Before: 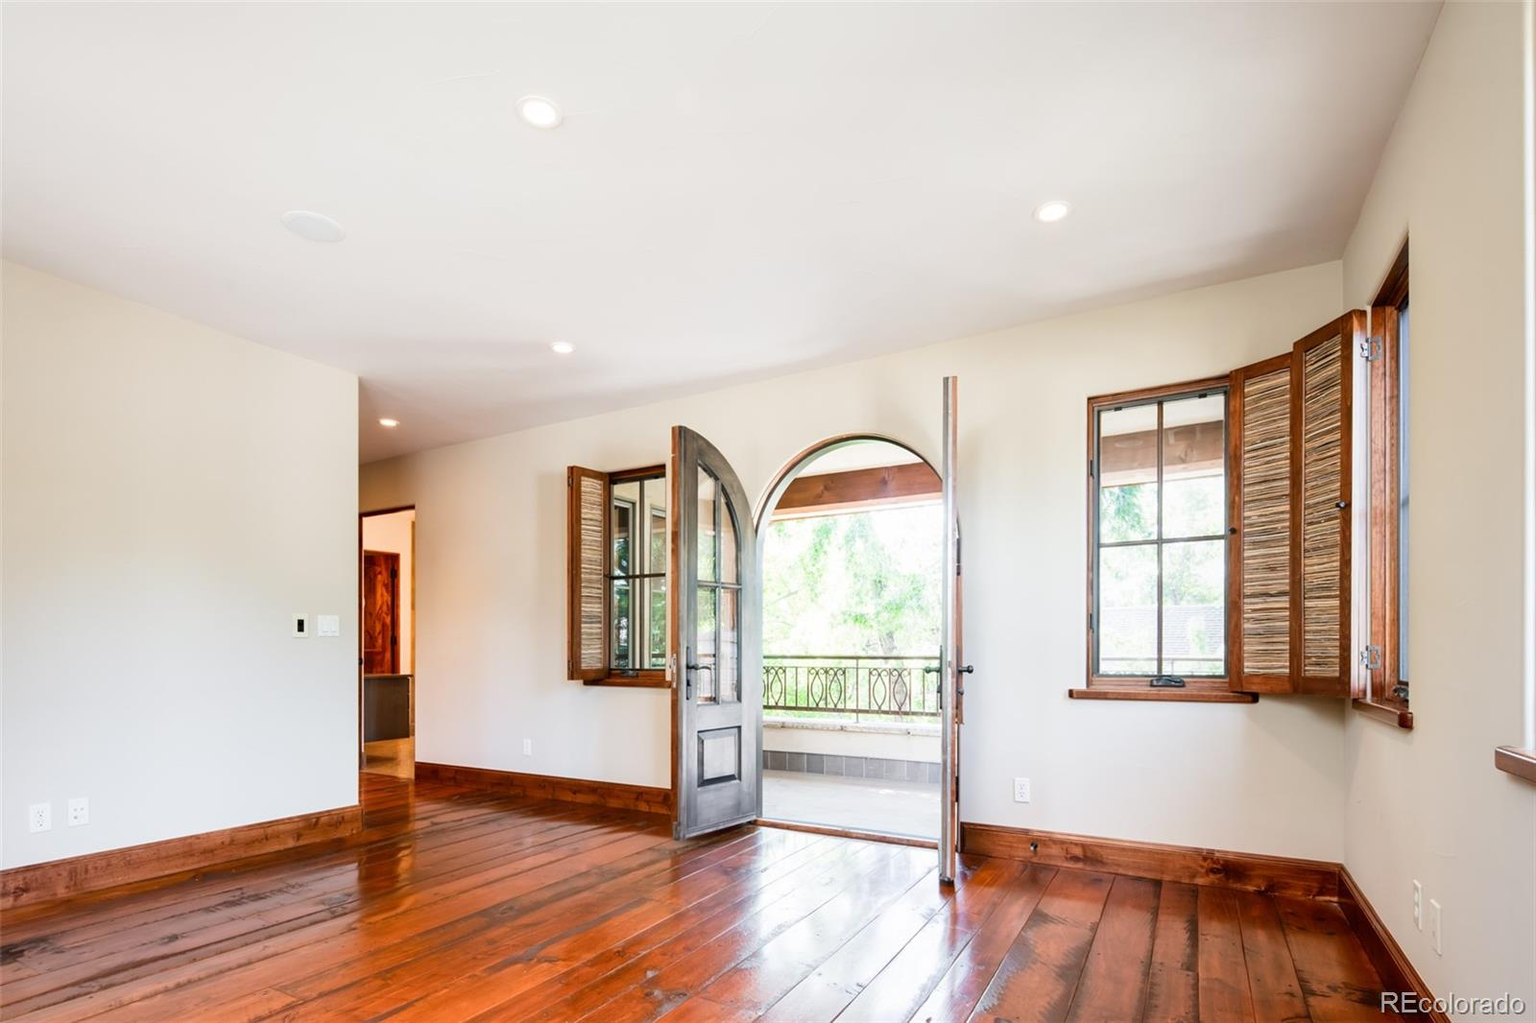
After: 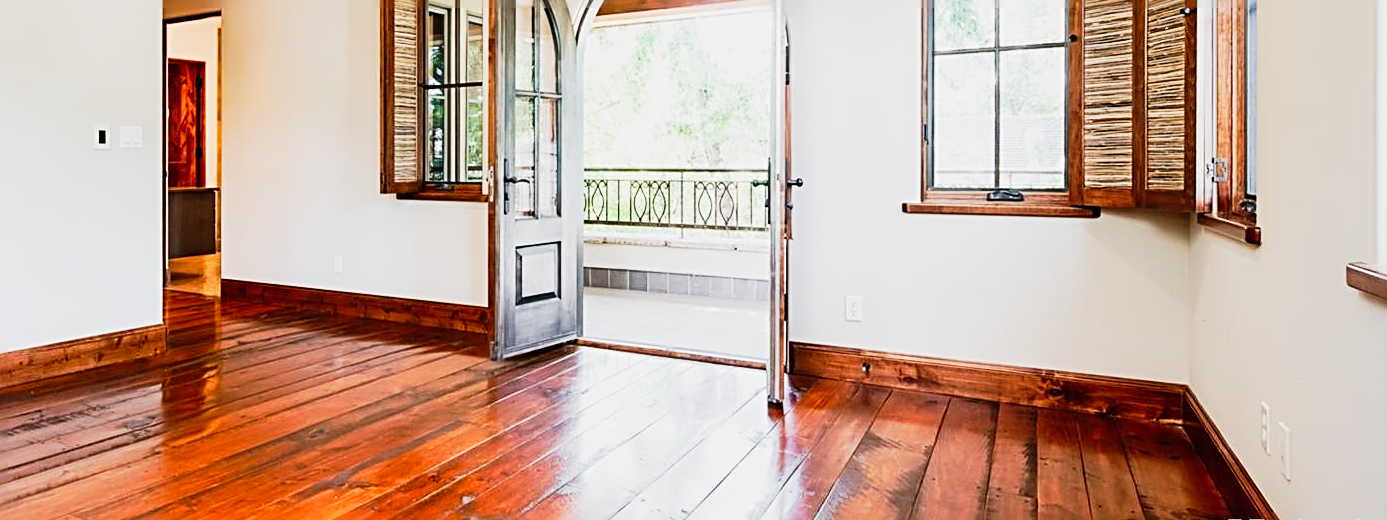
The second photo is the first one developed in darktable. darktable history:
tone curve: curves: ch0 [(0, 0.008) (0.081, 0.044) (0.177, 0.123) (0.283, 0.253) (0.427, 0.441) (0.495, 0.524) (0.661, 0.756) (0.796, 0.859) (1, 0.951)]; ch1 [(0, 0) (0.161, 0.092) (0.35, 0.33) (0.392, 0.392) (0.427, 0.426) (0.479, 0.472) (0.505, 0.5) (0.521, 0.519) (0.567, 0.556) (0.583, 0.588) (0.625, 0.627) (0.678, 0.733) (1, 1)]; ch2 [(0, 0) (0.346, 0.362) (0.404, 0.427) (0.502, 0.499) (0.523, 0.522) (0.544, 0.561) (0.58, 0.59) (0.629, 0.642) (0.717, 0.678) (1, 1)], preserve colors none
crop and rotate: left 13.283%, top 48.383%, bottom 2.795%
sharpen: radius 3.018, amount 0.766
